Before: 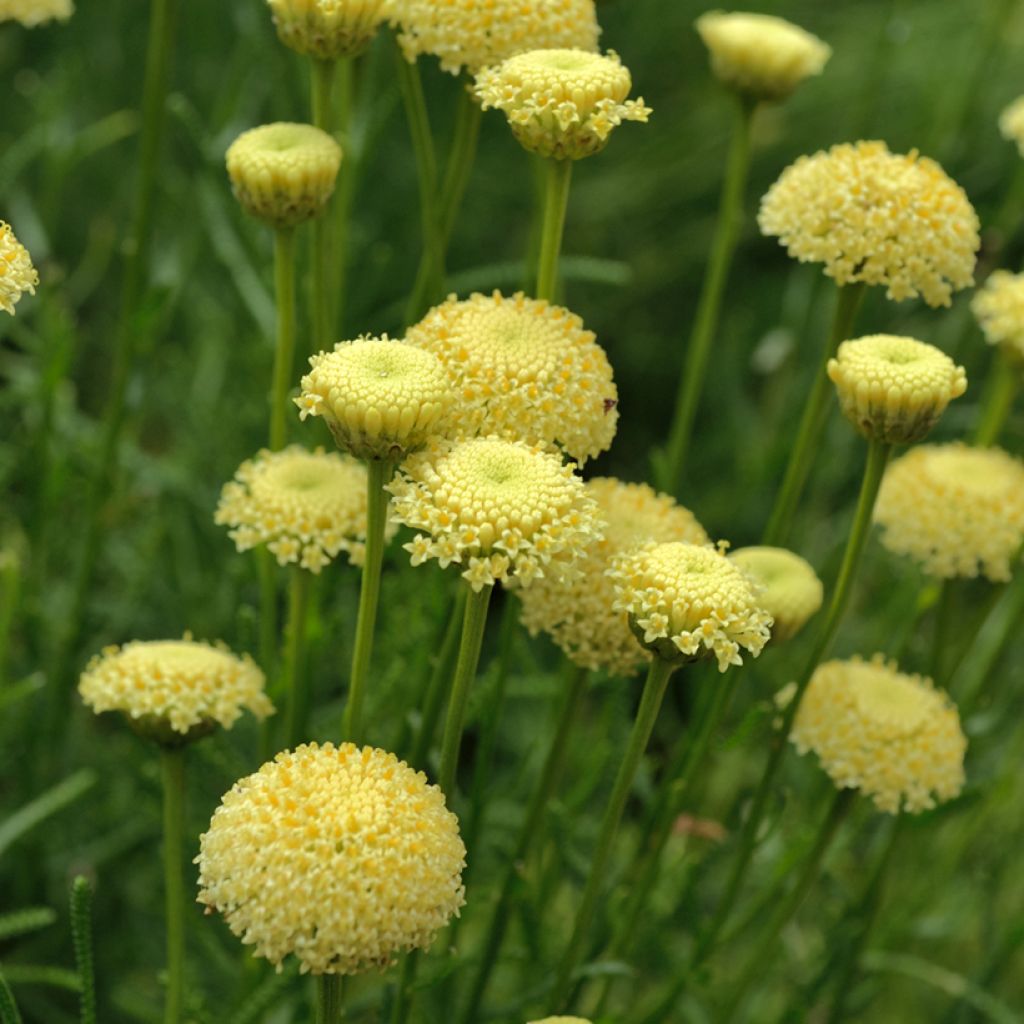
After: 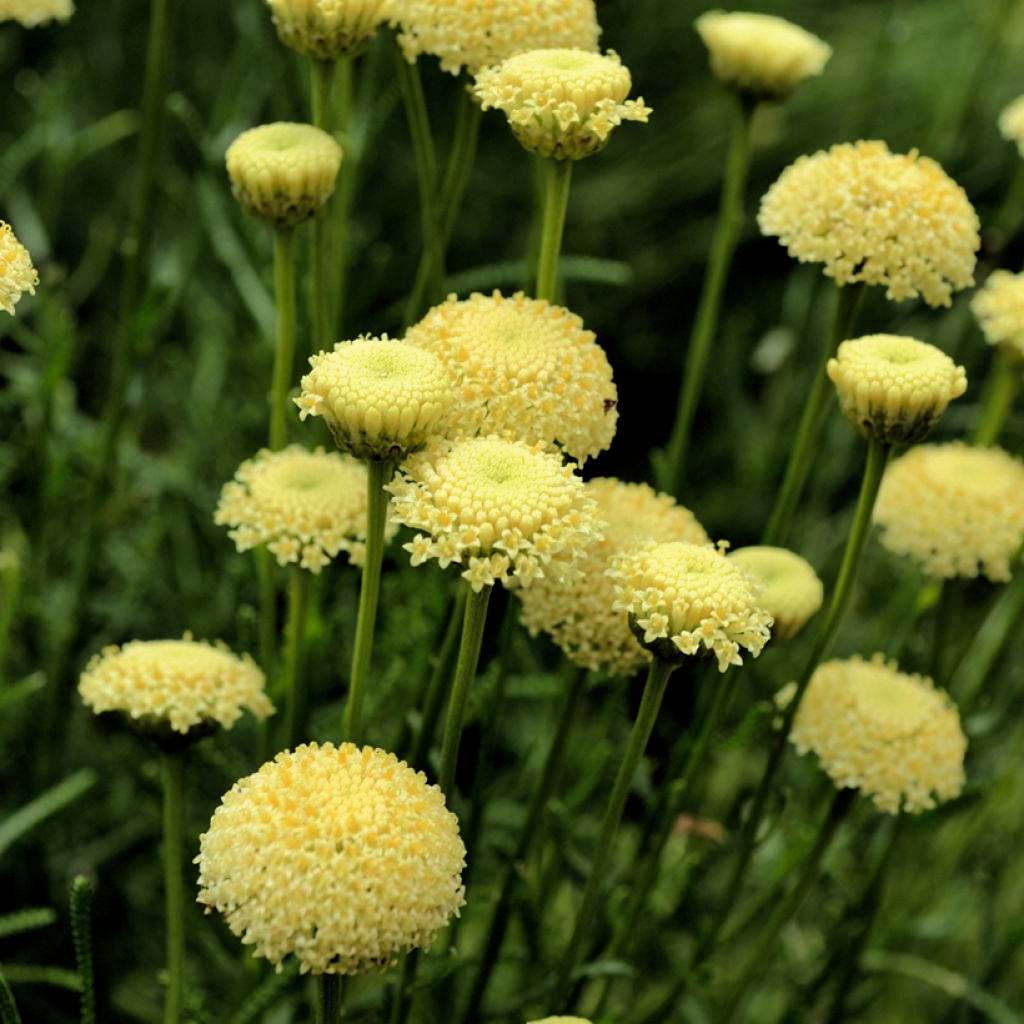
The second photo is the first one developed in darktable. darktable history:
white balance: red 1.009, blue 0.985
filmic rgb: black relative exposure -4 EV, white relative exposure 3 EV, hardness 3.02, contrast 1.4
exposure: exposure 0.02 EV, compensate highlight preservation false
